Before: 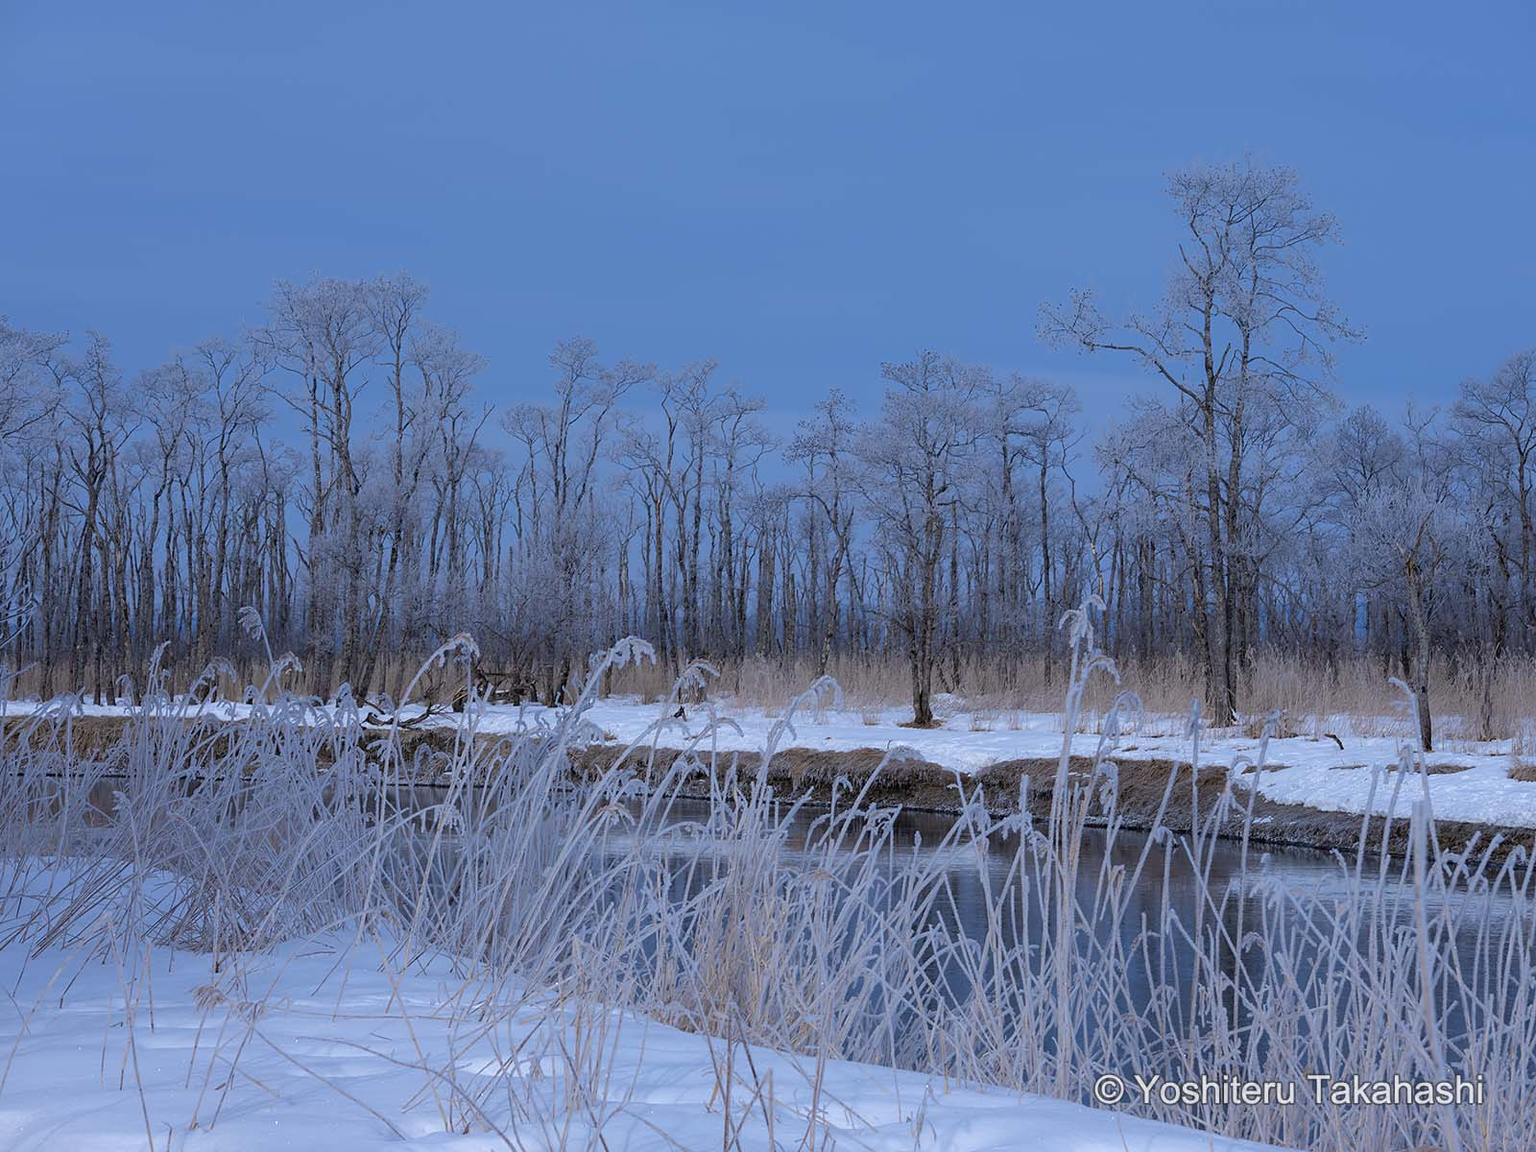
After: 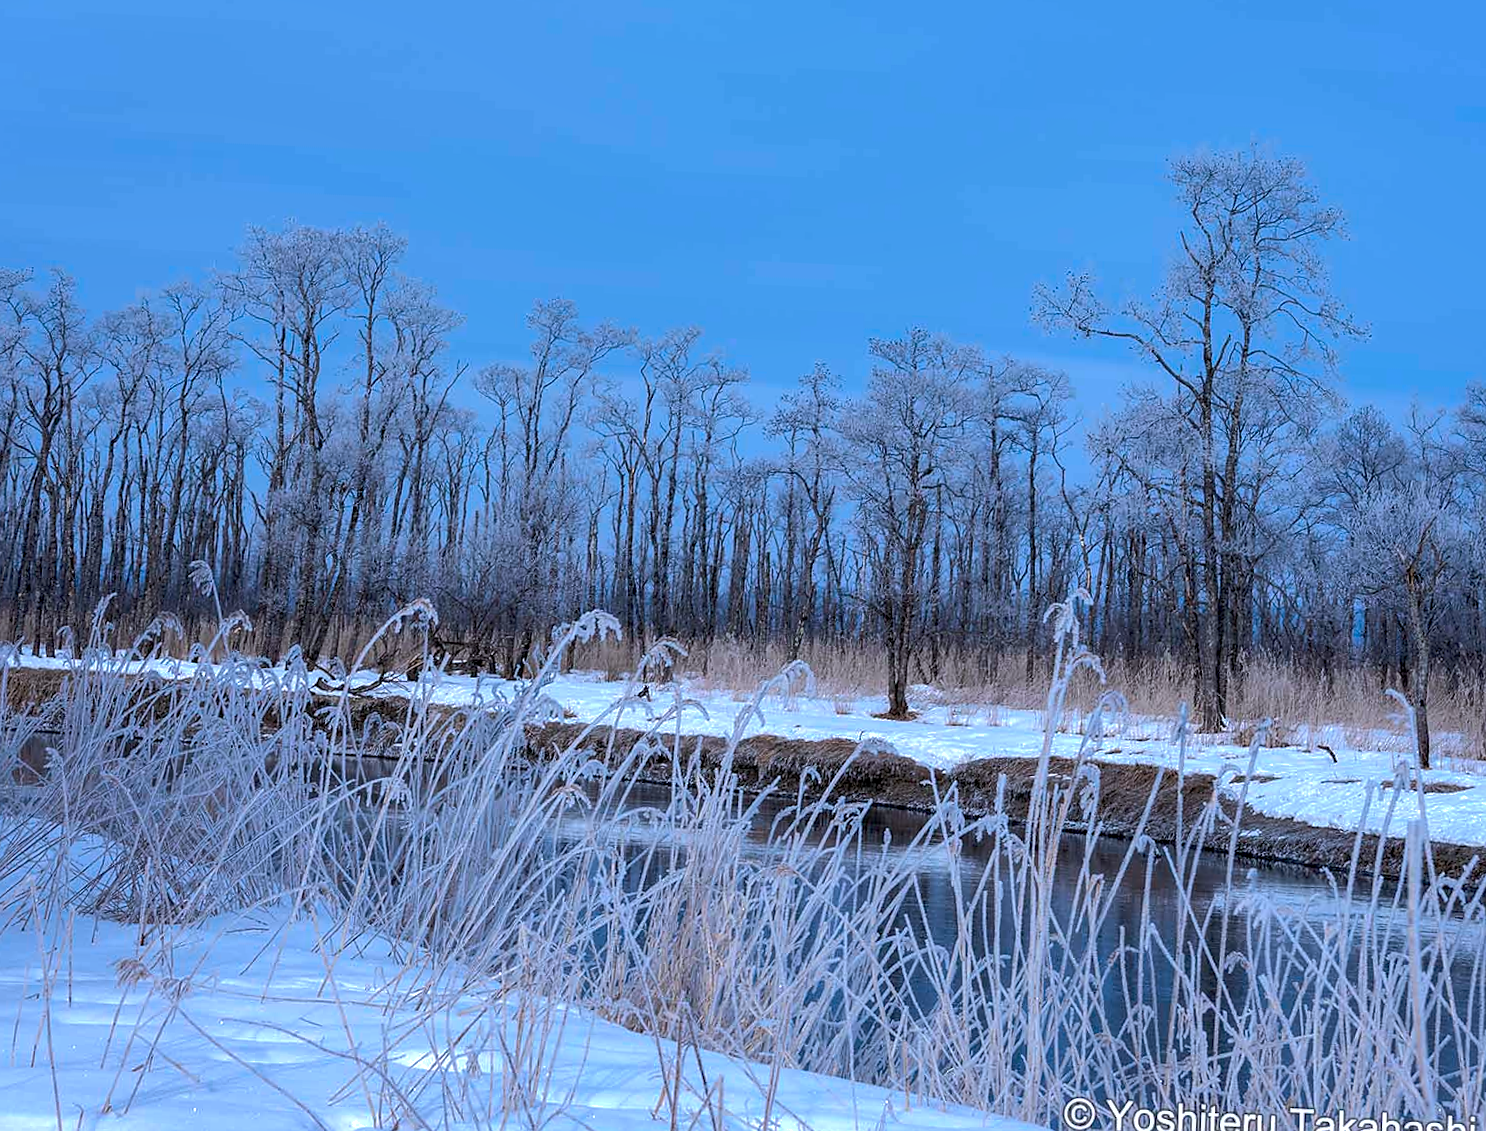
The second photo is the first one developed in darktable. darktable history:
local contrast: on, module defaults
crop and rotate: angle -2.38°
tone equalizer: -8 EV -0.75 EV, -7 EV -0.7 EV, -6 EV -0.6 EV, -5 EV -0.4 EV, -3 EV 0.4 EV, -2 EV 0.6 EV, -1 EV 0.7 EV, +0 EV 0.75 EV, edges refinement/feathering 500, mask exposure compensation -1.57 EV, preserve details no
shadows and highlights: on, module defaults
rotate and perspective: rotation 0.226°, lens shift (vertical) -0.042, crop left 0.023, crop right 0.982, crop top 0.006, crop bottom 0.994
white balance: red 0.983, blue 1.036
sharpen: radius 1, threshold 1
